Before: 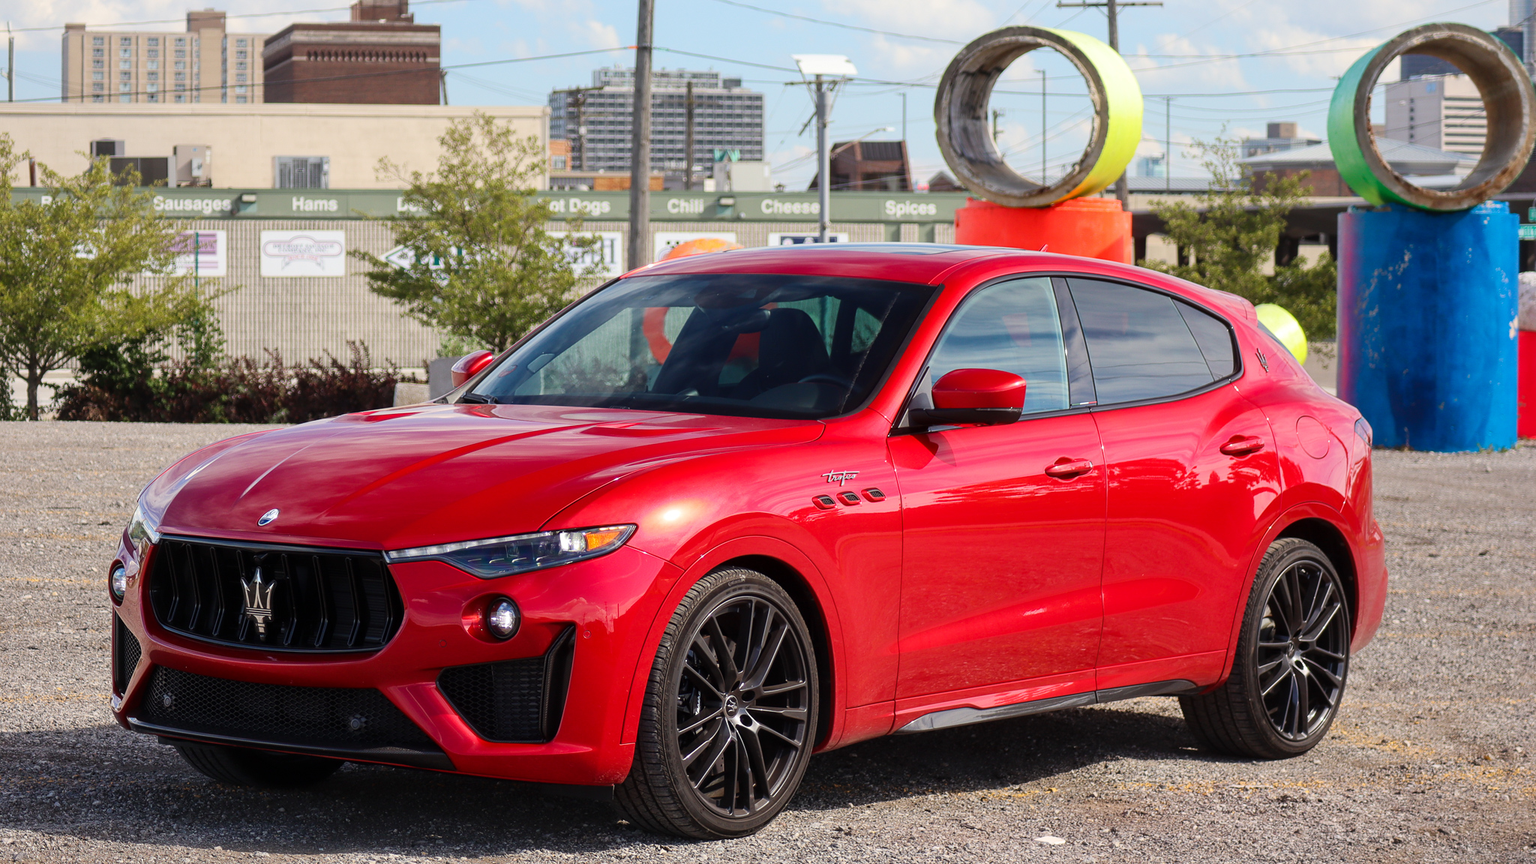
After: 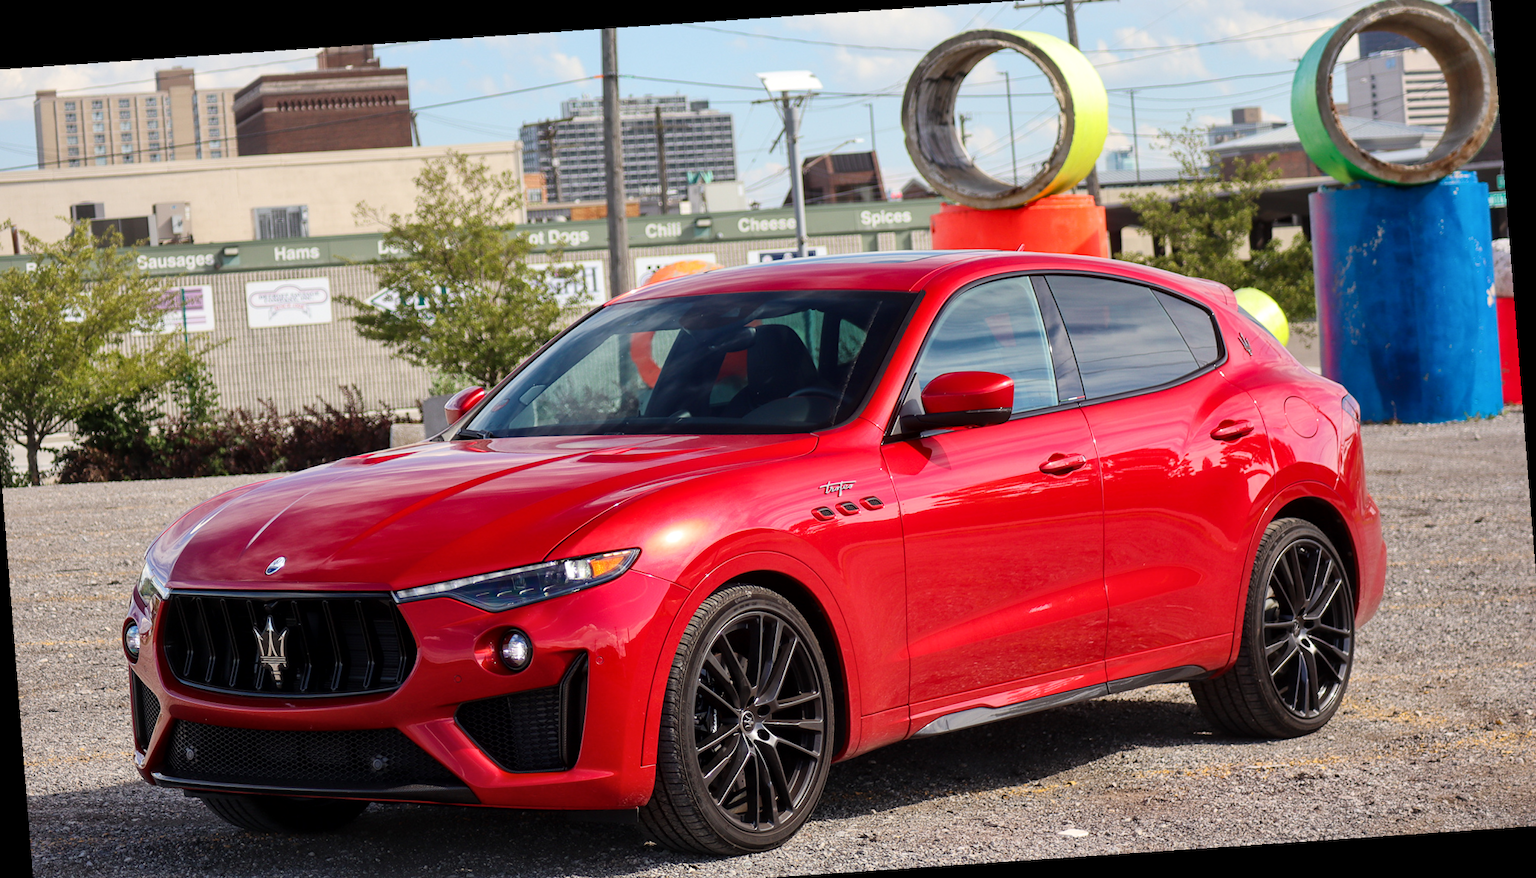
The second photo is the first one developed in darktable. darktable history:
rotate and perspective: rotation -4.2°, shear 0.006, automatic cropping off
local contrast: mode bilateral grid, contrast 20, coarseness 50, detail 120%, midtone range 0.2
crop: left 1.964%, top 3.251%, right 1.122%, bottom 4.933%
shadows and highlights: radius 334.93, shadows 63.48, highlights 6.06, compress 87.7%, highlights color adjustment 39.73%, soften with gaussian
